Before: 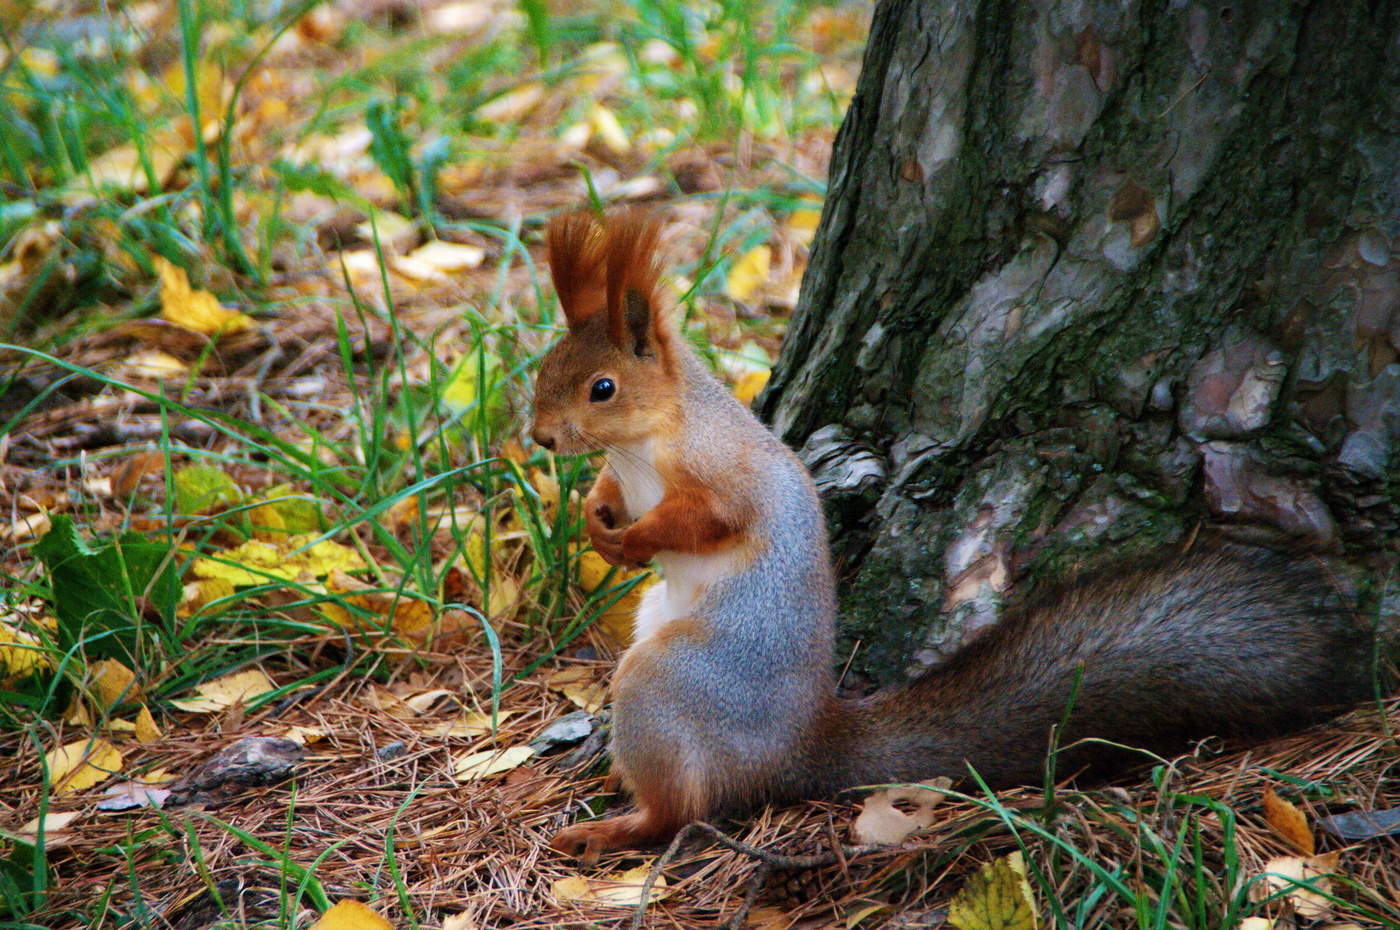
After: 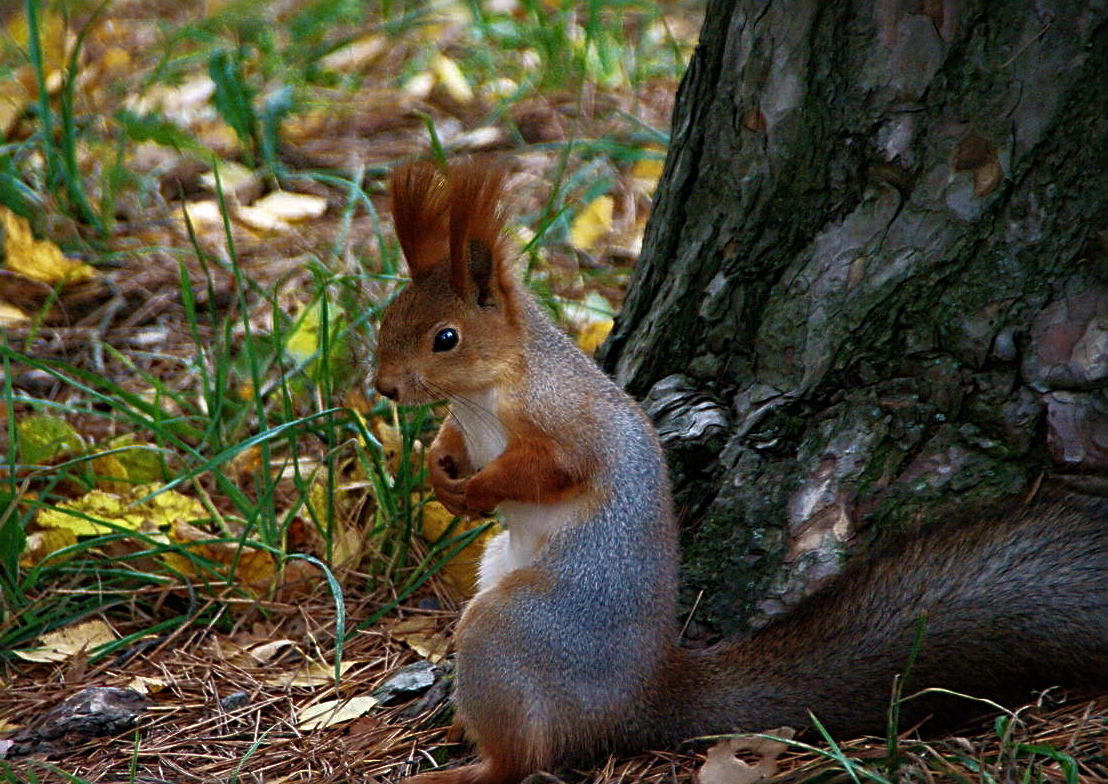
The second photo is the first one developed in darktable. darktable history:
rgb curve: curves: ch0 [(0, 0) (0.415, 0.237) (1, 1)]
sharpen: radius 3.119
crop: left 11.225%, top 5.381%, right 9.565%, bottom 10.314%
